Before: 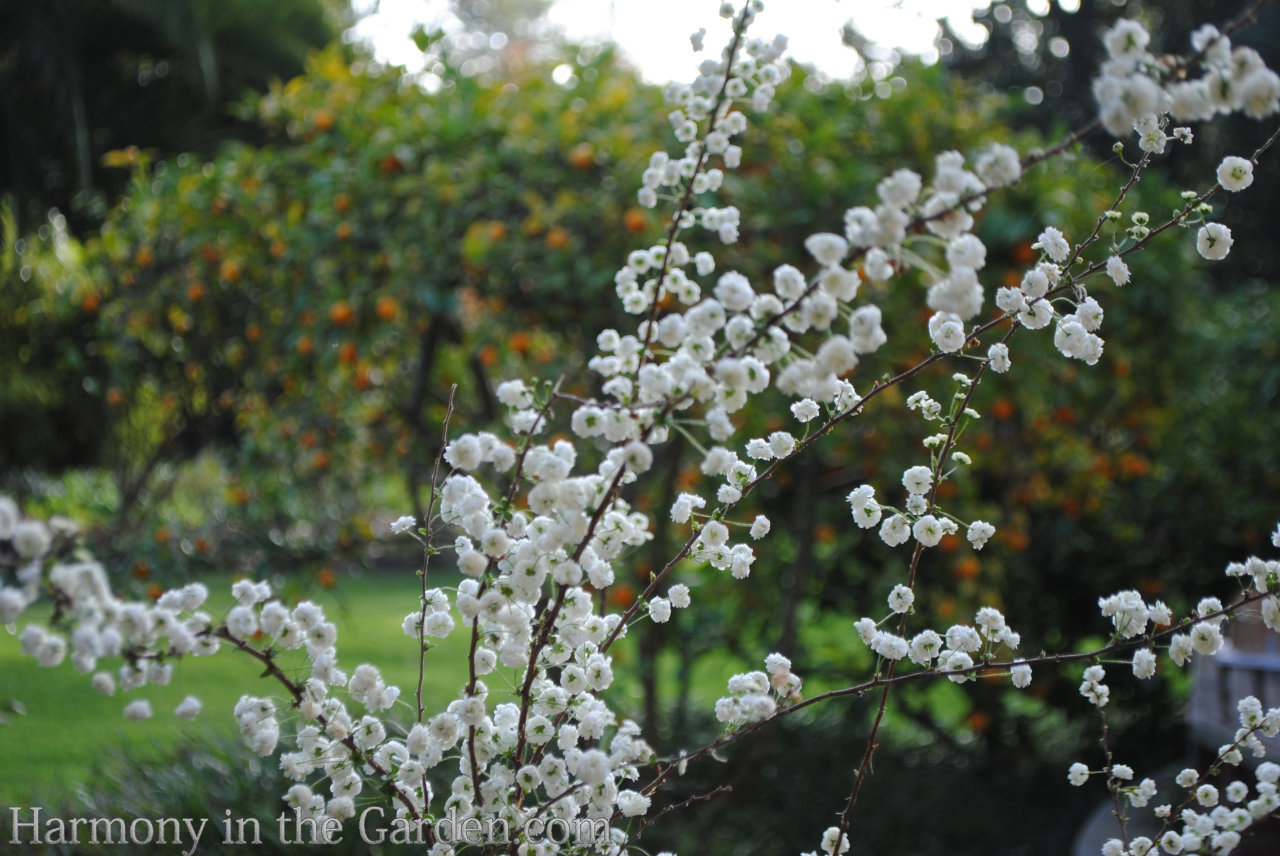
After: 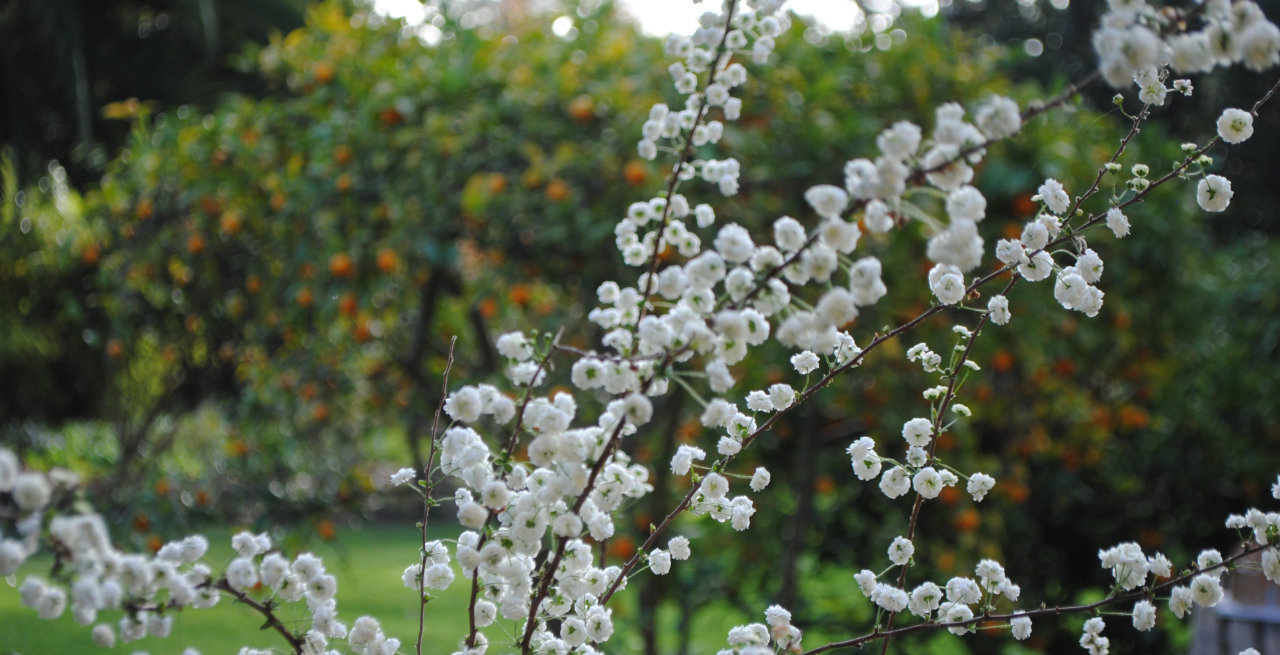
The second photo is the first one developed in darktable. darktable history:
crop: top 5.689%, bottom 17.759%
